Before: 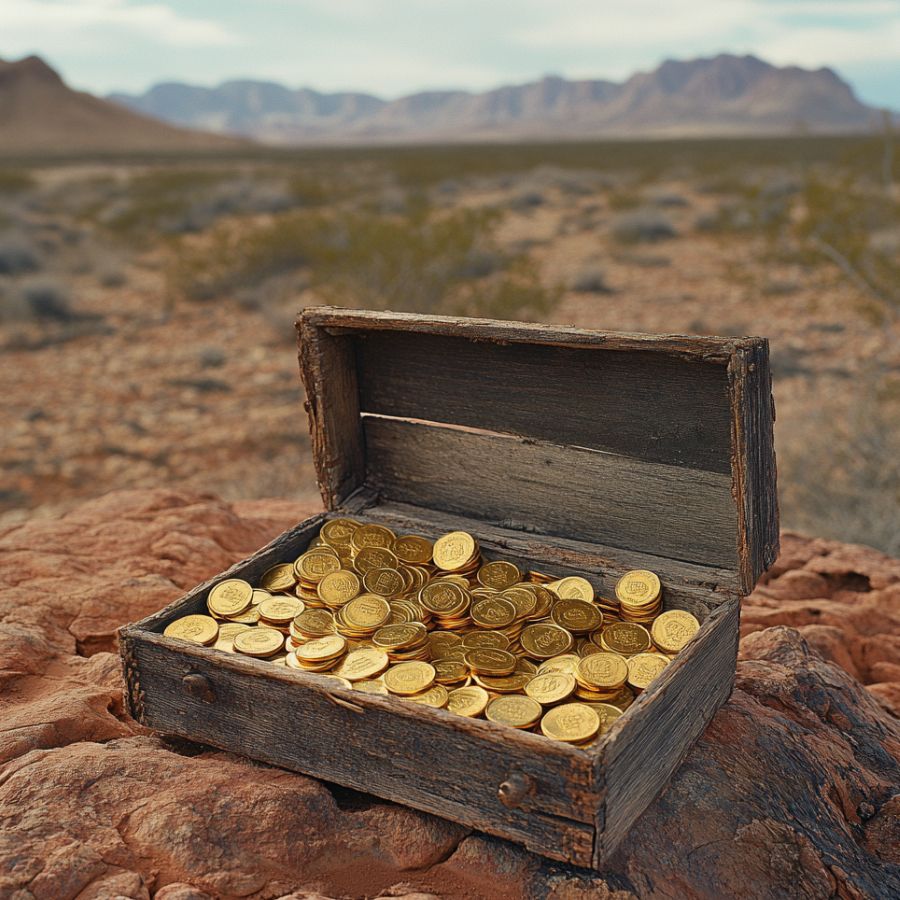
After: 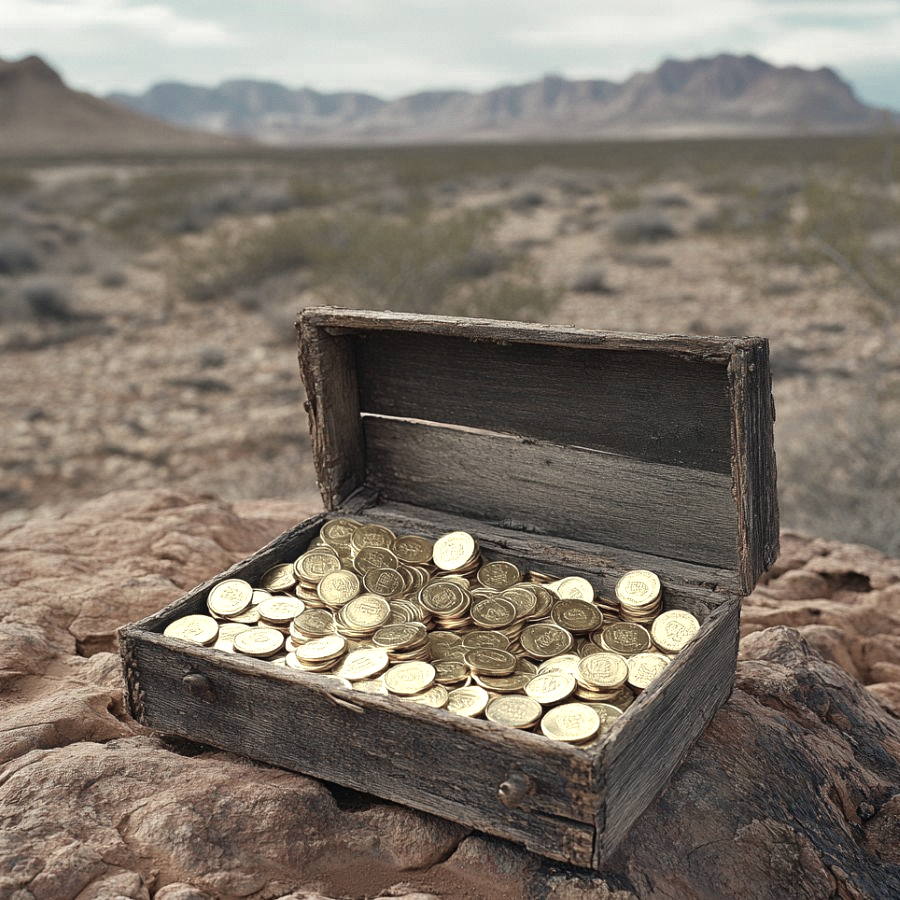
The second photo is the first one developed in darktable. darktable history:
color zones: curves: ch0 [(0.25, 0.667) (0.758, 0.368)]; ch1 [(0.215, 0.245) (0.761, 0.373)]; ch2 [(0.247, 0.554) (0.761, 0.436)]
